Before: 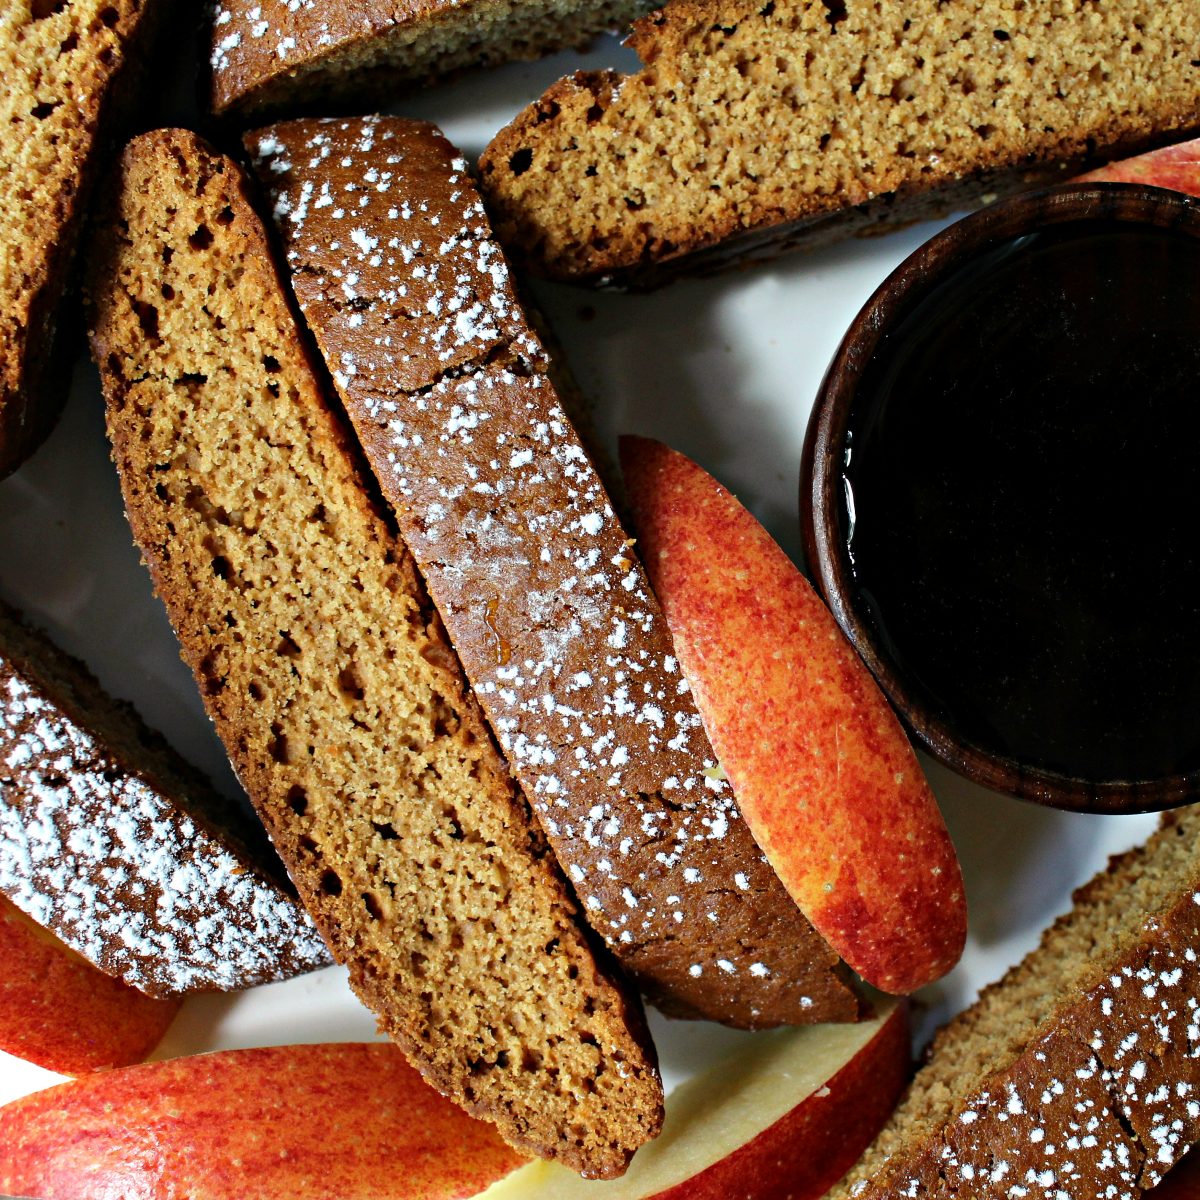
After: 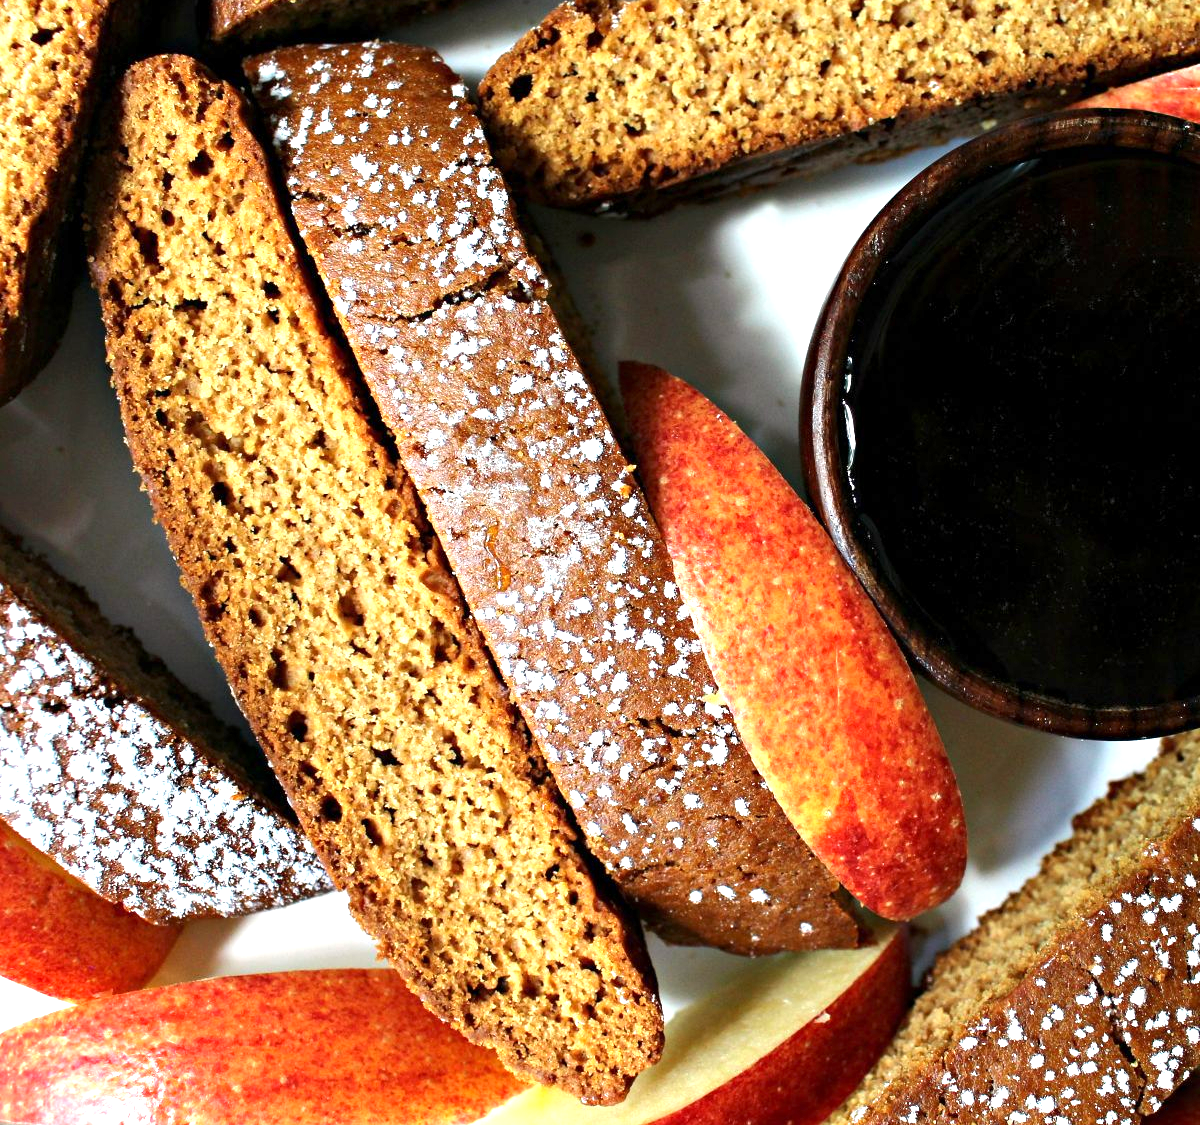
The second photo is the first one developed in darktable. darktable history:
crop and rotate: top 6.25%
exposure: exposure 1 EV, compensate highlight preservation false
